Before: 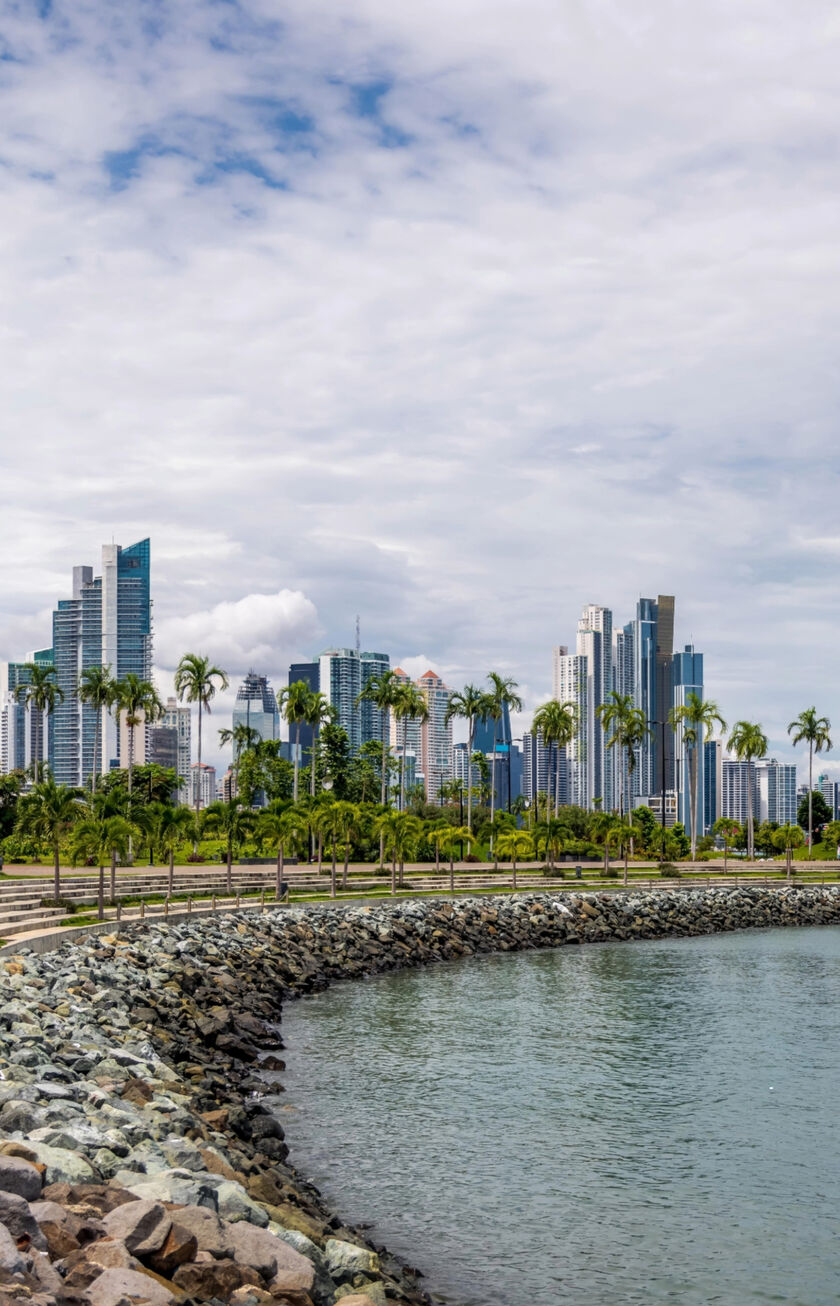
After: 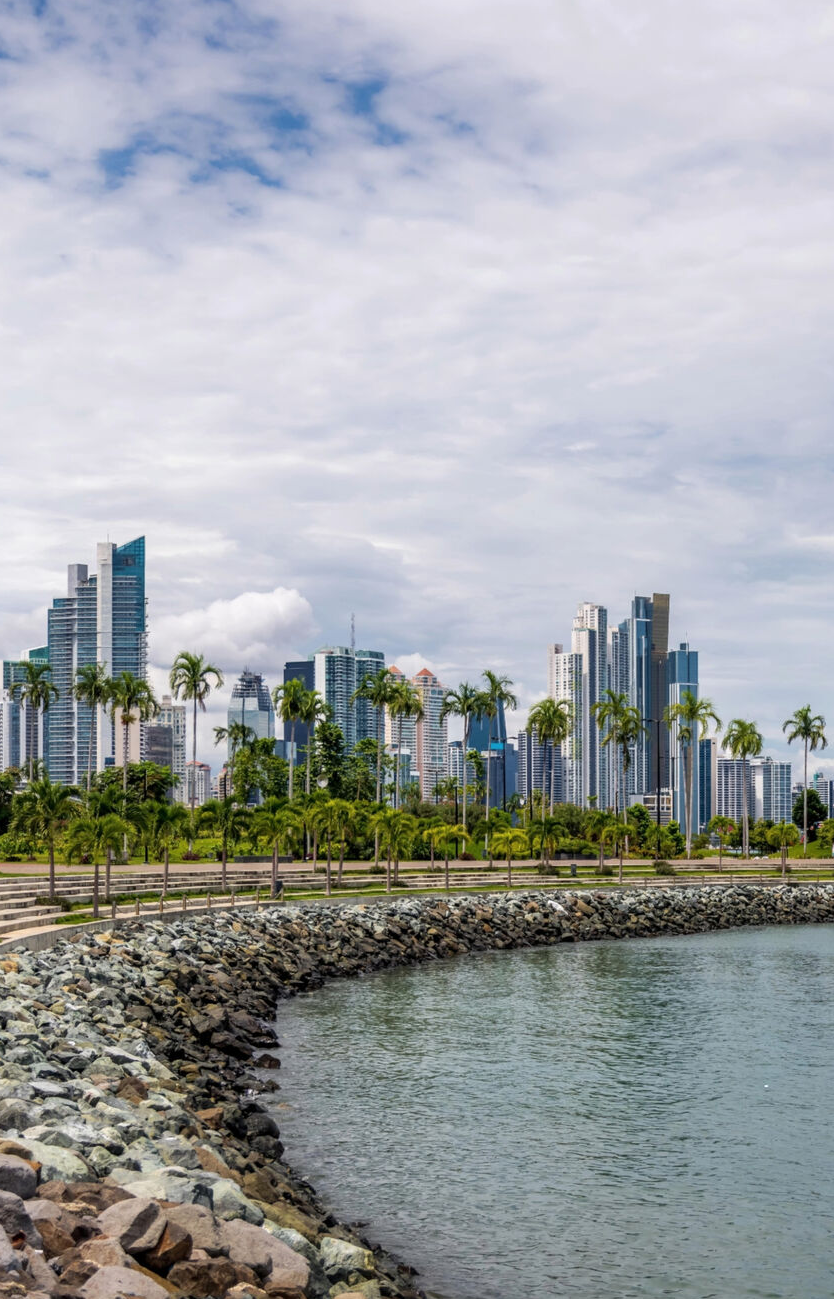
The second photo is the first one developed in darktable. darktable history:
crop and rotate: left 0.614%, top 0.179%, bottom 0.309%
color correction: saturation 0.98
